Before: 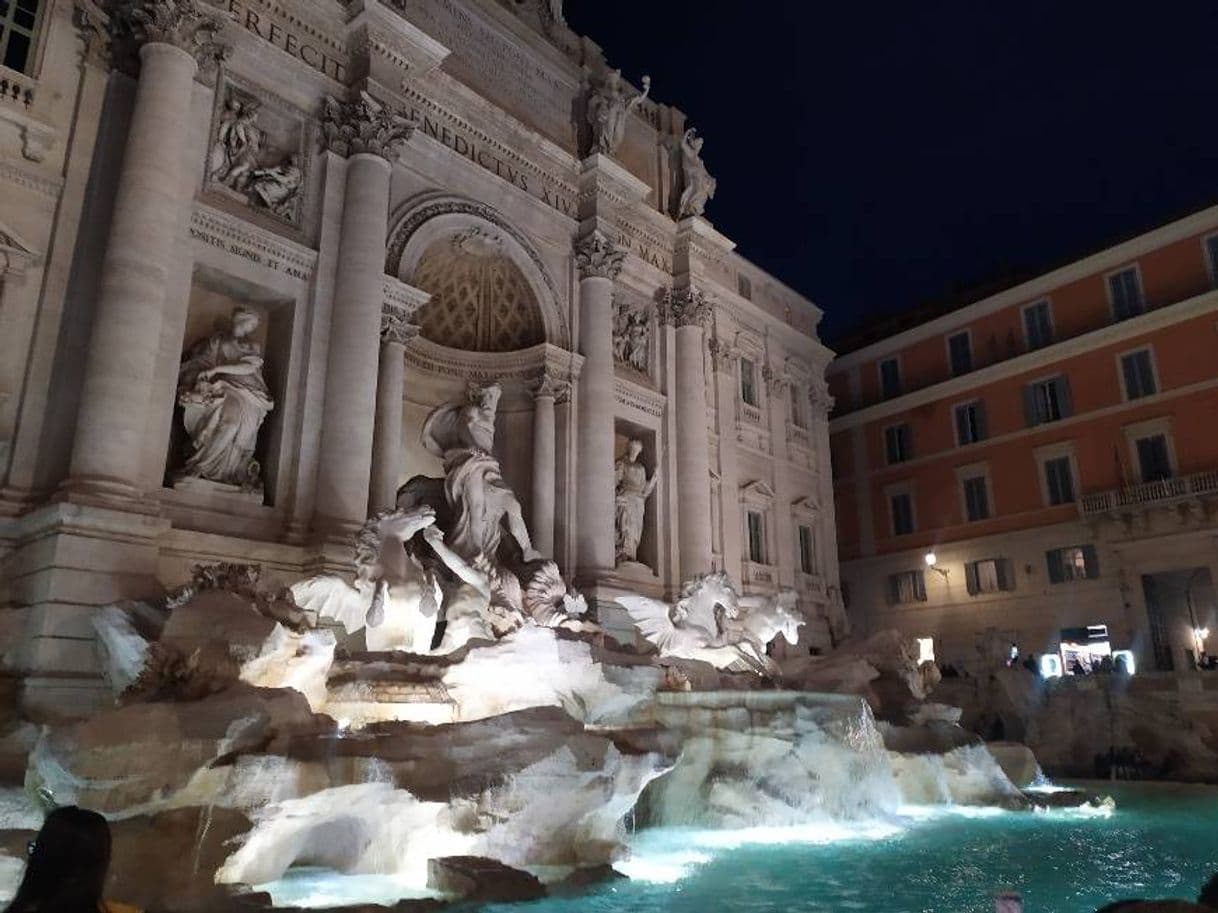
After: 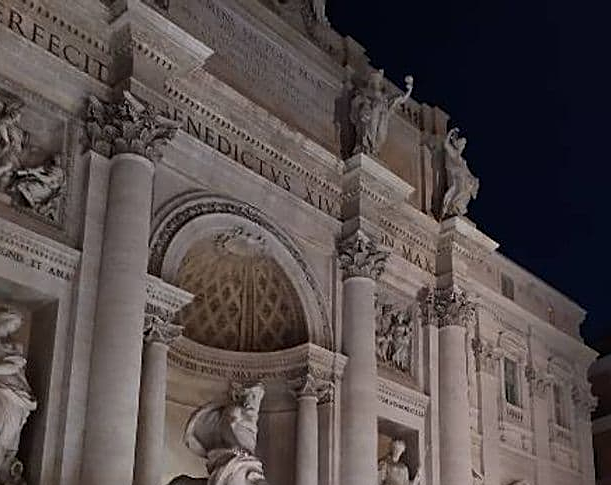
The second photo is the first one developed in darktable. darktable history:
sharpen: on, module defaults
crop: left 19.524%, right 30.276%, bottom 46.783%
